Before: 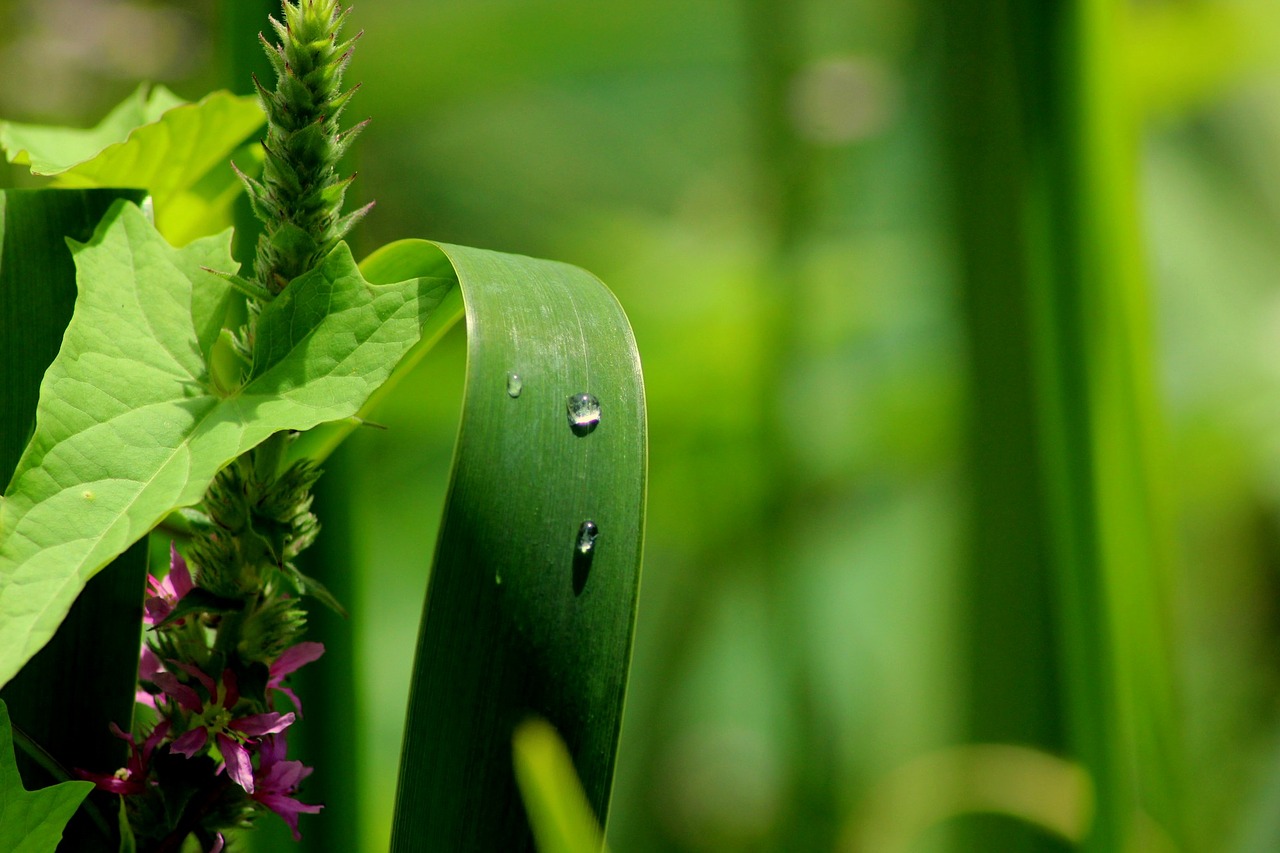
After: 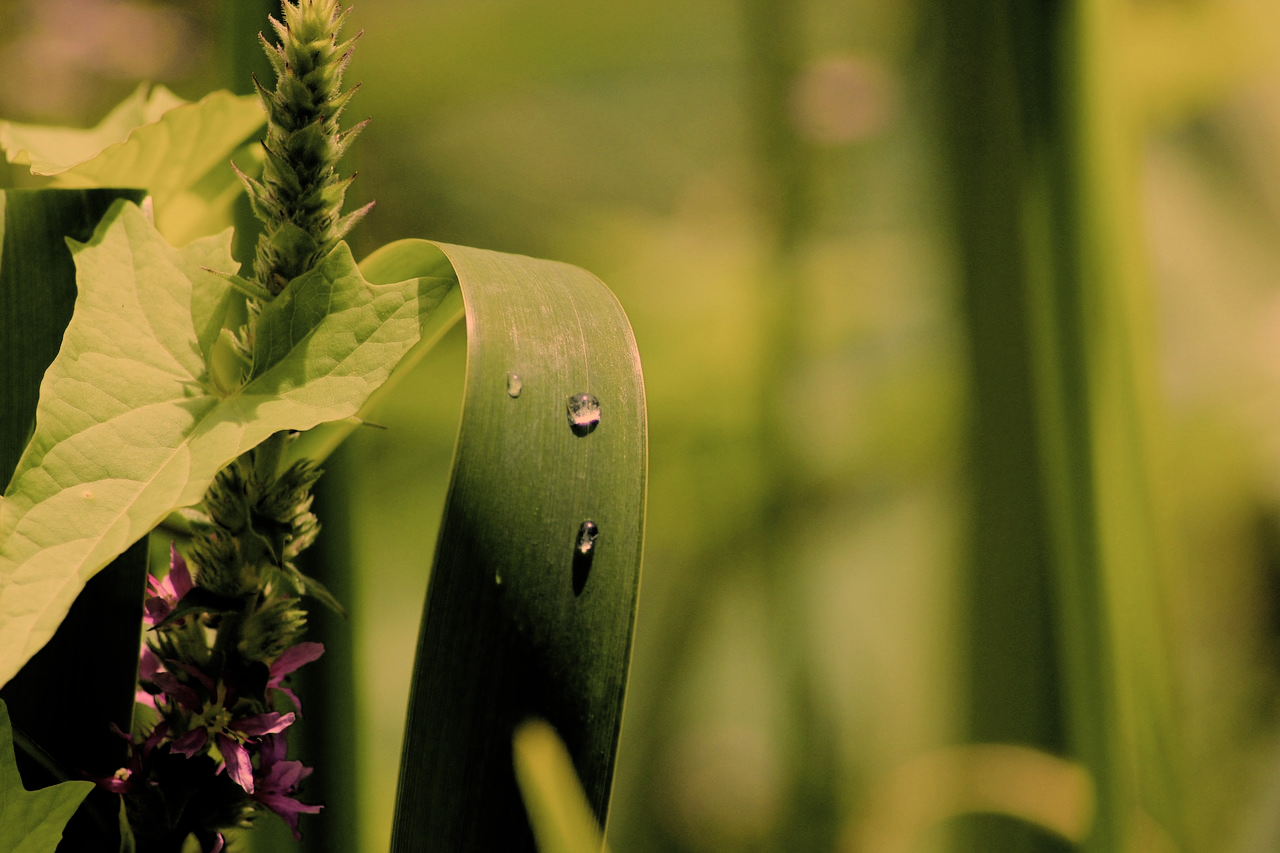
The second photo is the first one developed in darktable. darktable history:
color correction: highlights a* 39.92, highlights b* 39.6, saturation 0.687
filmic rgb: black relative exposure -8.38 EV, white relative exposure 4.68 EV, hardness 3.8, add noise in highlights 0, preserve chrominance luminance Y, color science v3 (2019), use custom middle-gray values true, iterations of high-quality reconstruction 0, contrast in highlights soft
